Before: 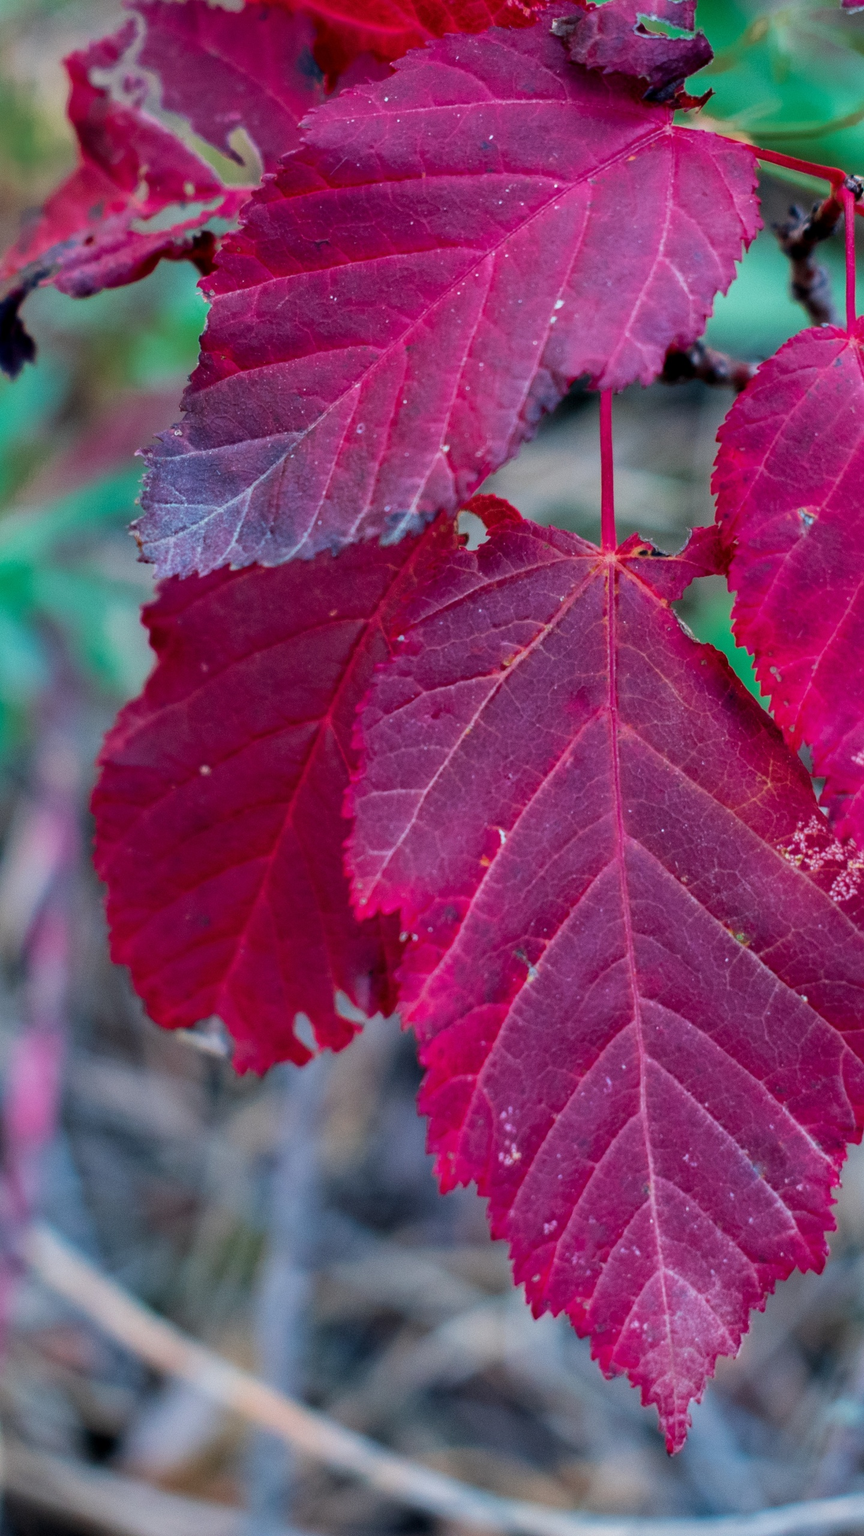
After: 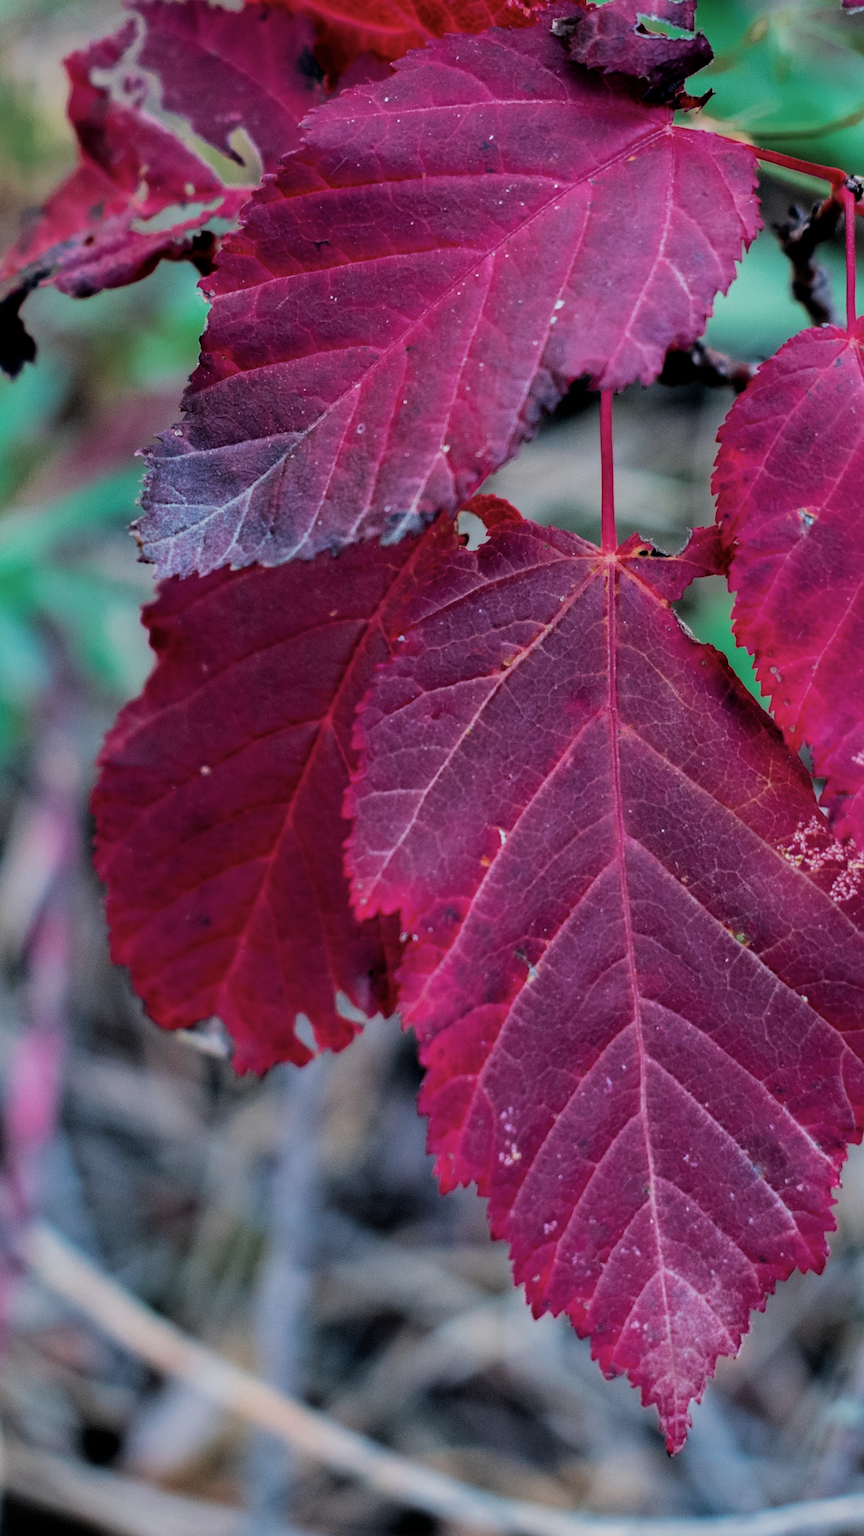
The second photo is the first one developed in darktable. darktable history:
contrast brightness saturation: saturation -0.098
filmic rgb: black relative exposure -5.12 EV, white relative exposure 3.51 EV, hardness 3.16, contrast 1.196, highlights saturation mix -49.8%
